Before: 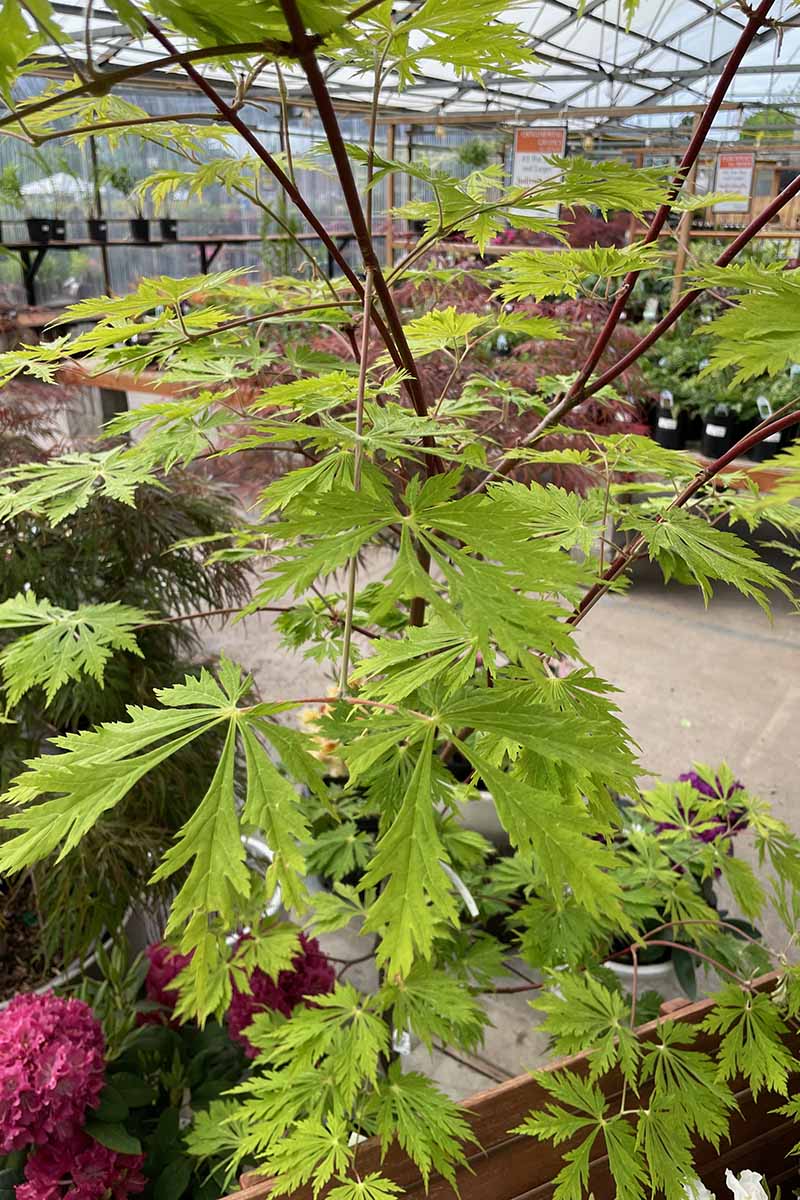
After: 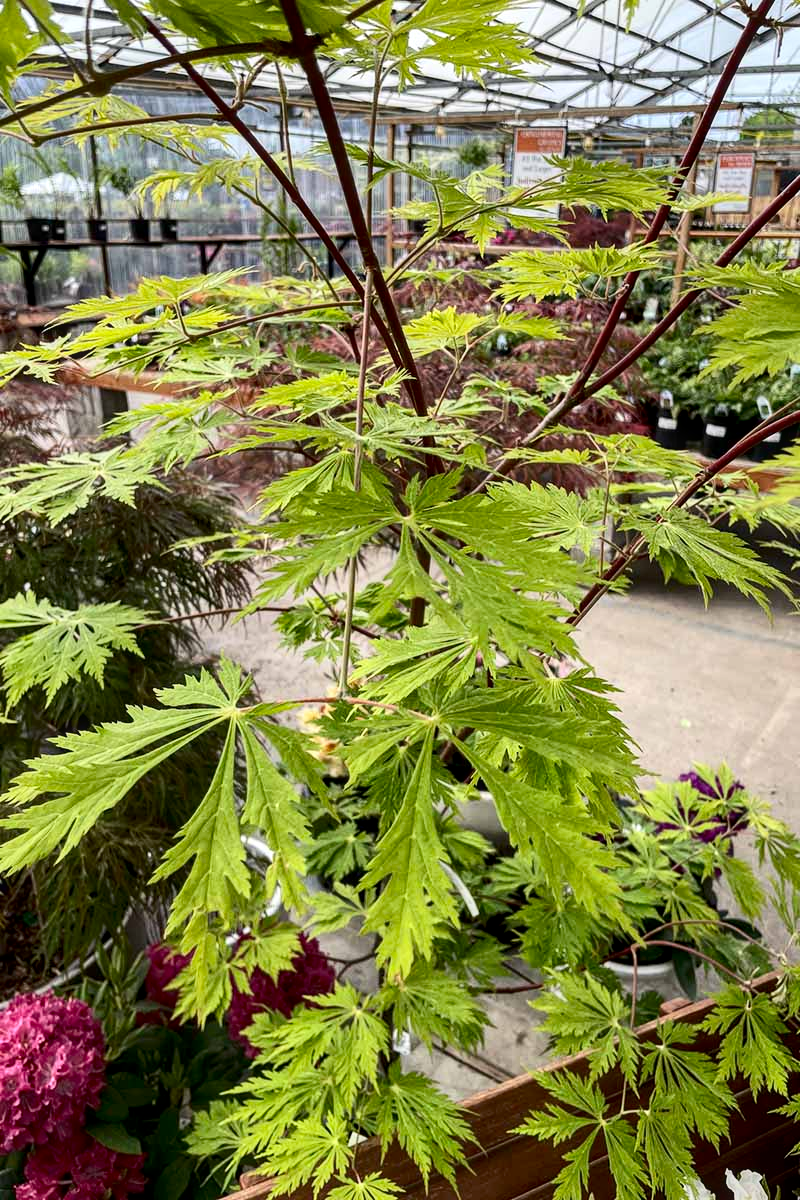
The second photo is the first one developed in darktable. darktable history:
contrast brightness saturation: contrast 0.22
local contrast: on, module defaults
